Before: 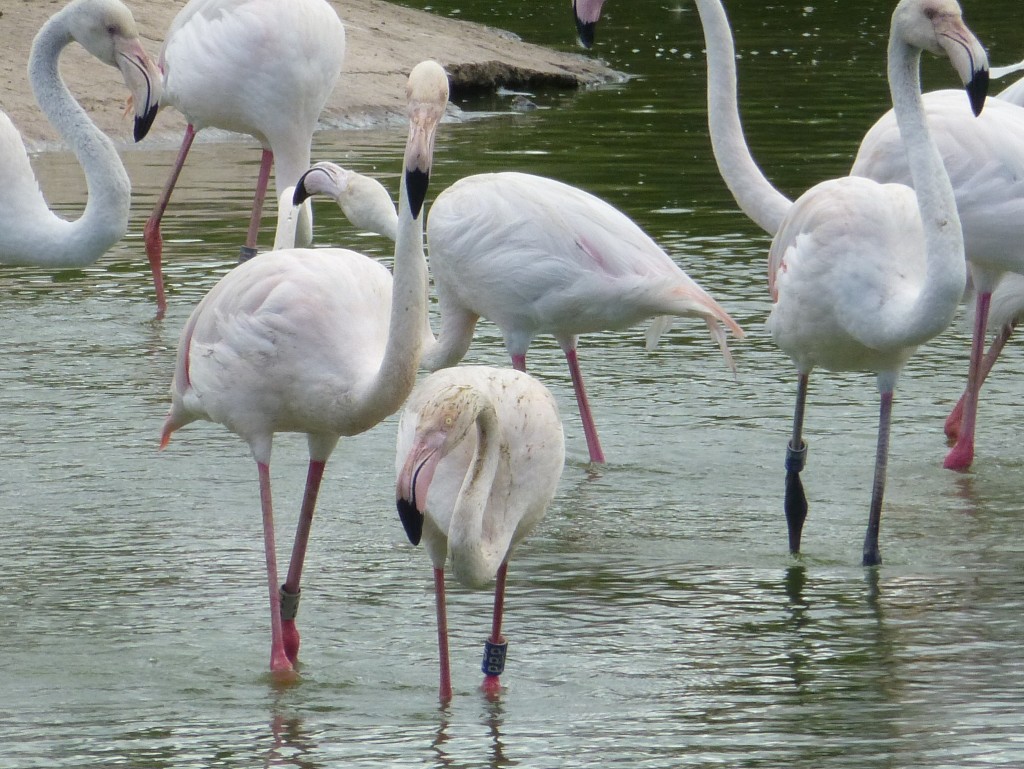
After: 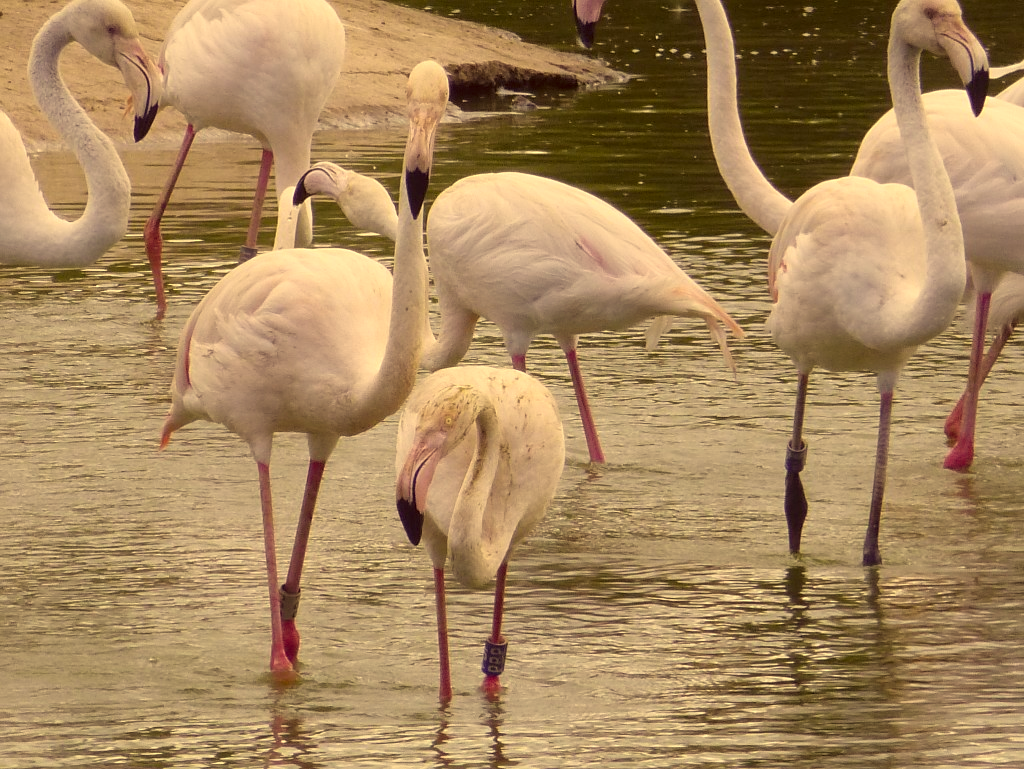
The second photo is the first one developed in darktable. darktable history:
sharpen: amount 0.213
color correction: highlights a* 10.06, highlights b* 38.83, shadows a* 13.87, shadows b* 3.53
